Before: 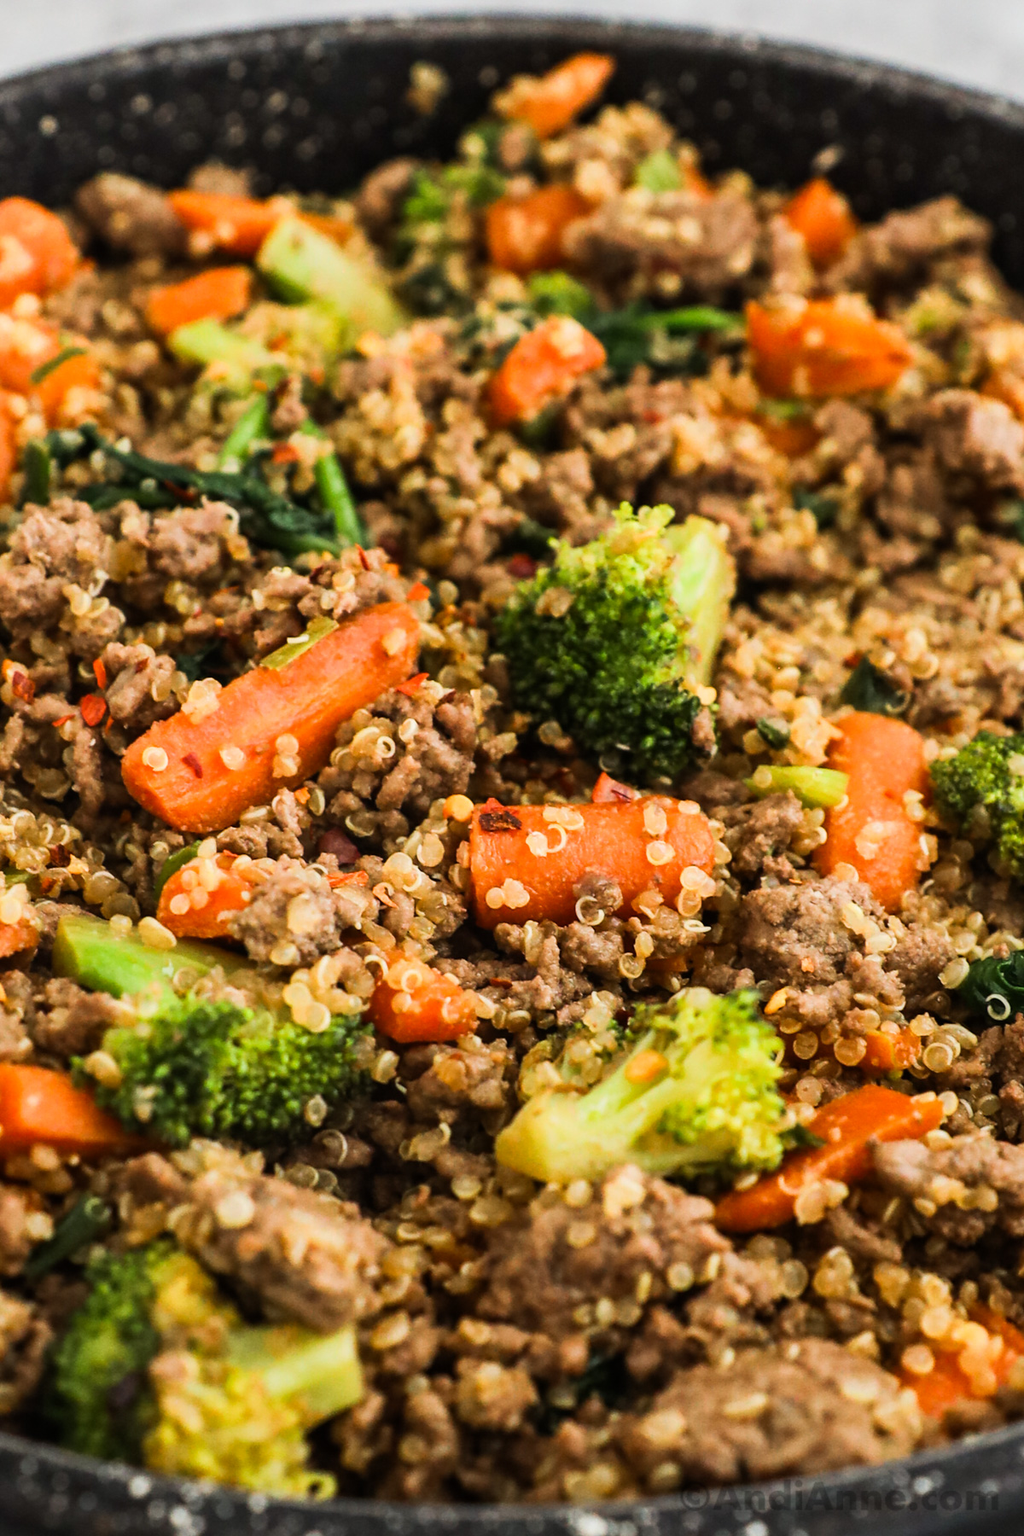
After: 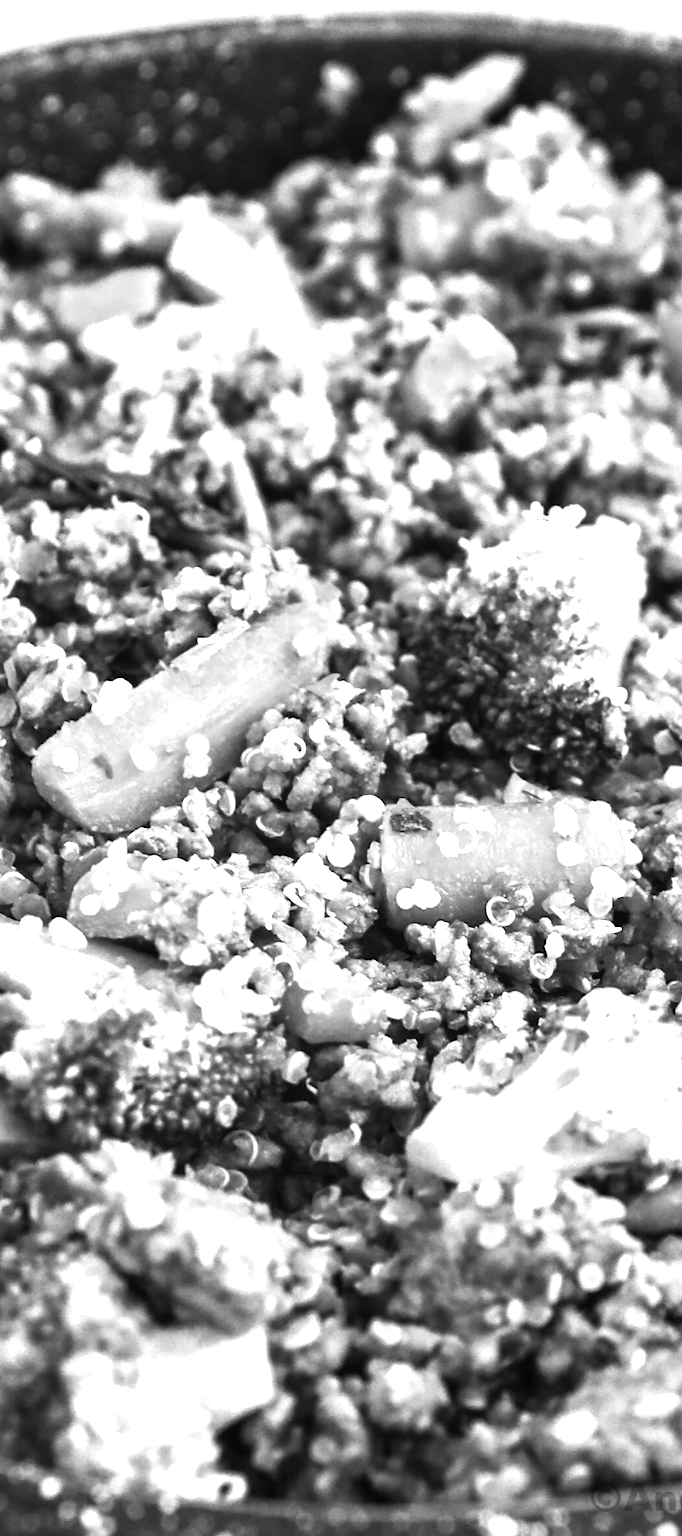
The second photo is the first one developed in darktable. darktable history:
exposure: black level correction 0, exposure 1 EV, compensate exposure bias true, compensate highlight preservation false
monochrome: a 1.94, b -0.638
color zones: curves: ch0 [(0, 0.473) (0.001, 0.473) (0.226, 0.548) (0.4, 0.589) (0.525, 0.54) (0.728, 0.403) (0.999, 0.473) (1, 0.473)]; ch1 [(0, 0.619) (0.001, 0.619) (0.234, 0.388) (0.4, 0.372) (0.528, 0.422) (0.732, 0.53) (0.999, 0.619) (1, 0.619)]; ch2 [(0, 0.547) (0.001, 0.547) (0.226, 0.45) (0.4, 0.525) (0.525, 0.585) (0.8, 0.511) (0.999, 0.547) (1, 0.547)]
crop and rotate: left 8.786%, right 24.548%
